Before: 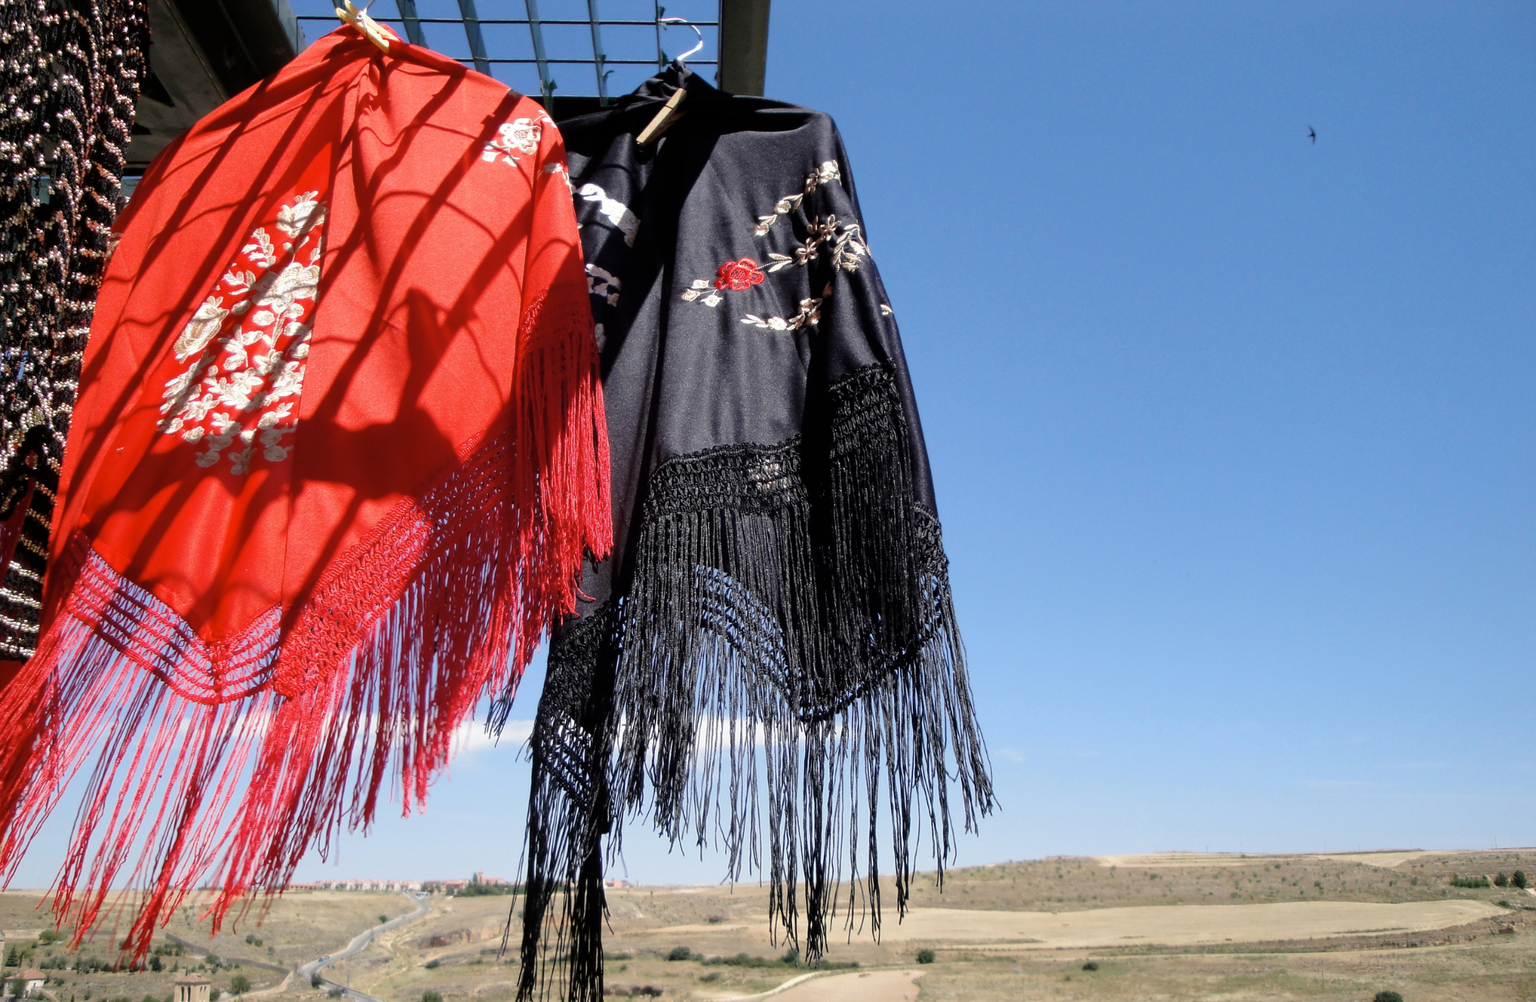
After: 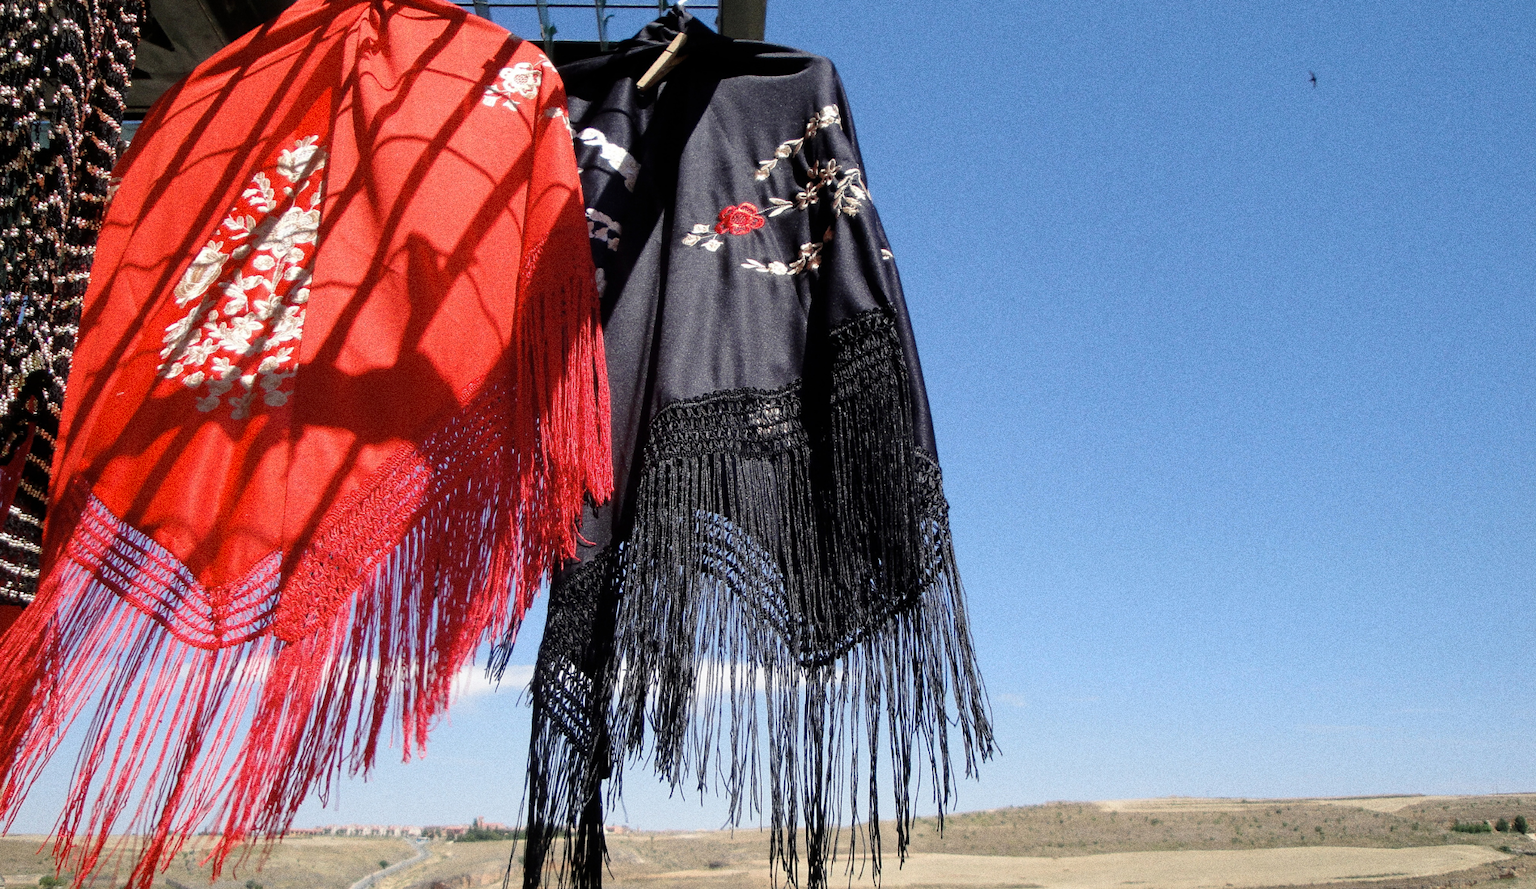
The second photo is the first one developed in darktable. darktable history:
exposure: compensate highlight preservation false
crop and rotate: top 5.609%, bottom 5.609%
grain: coarseness 0.09 ISO, strength 40%
